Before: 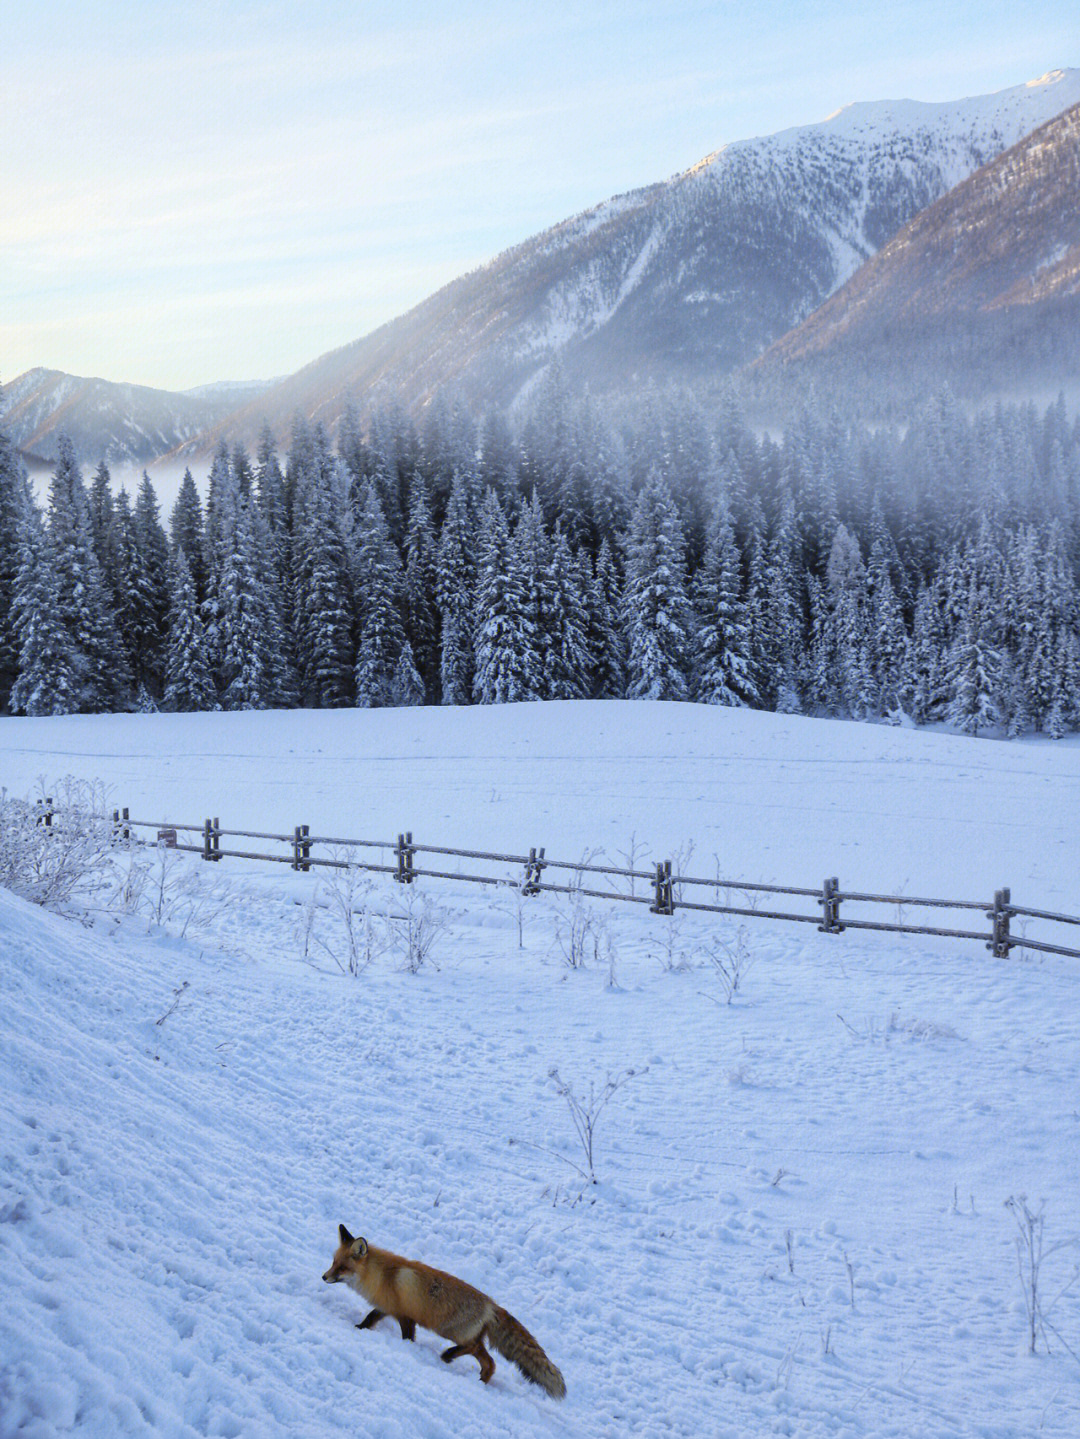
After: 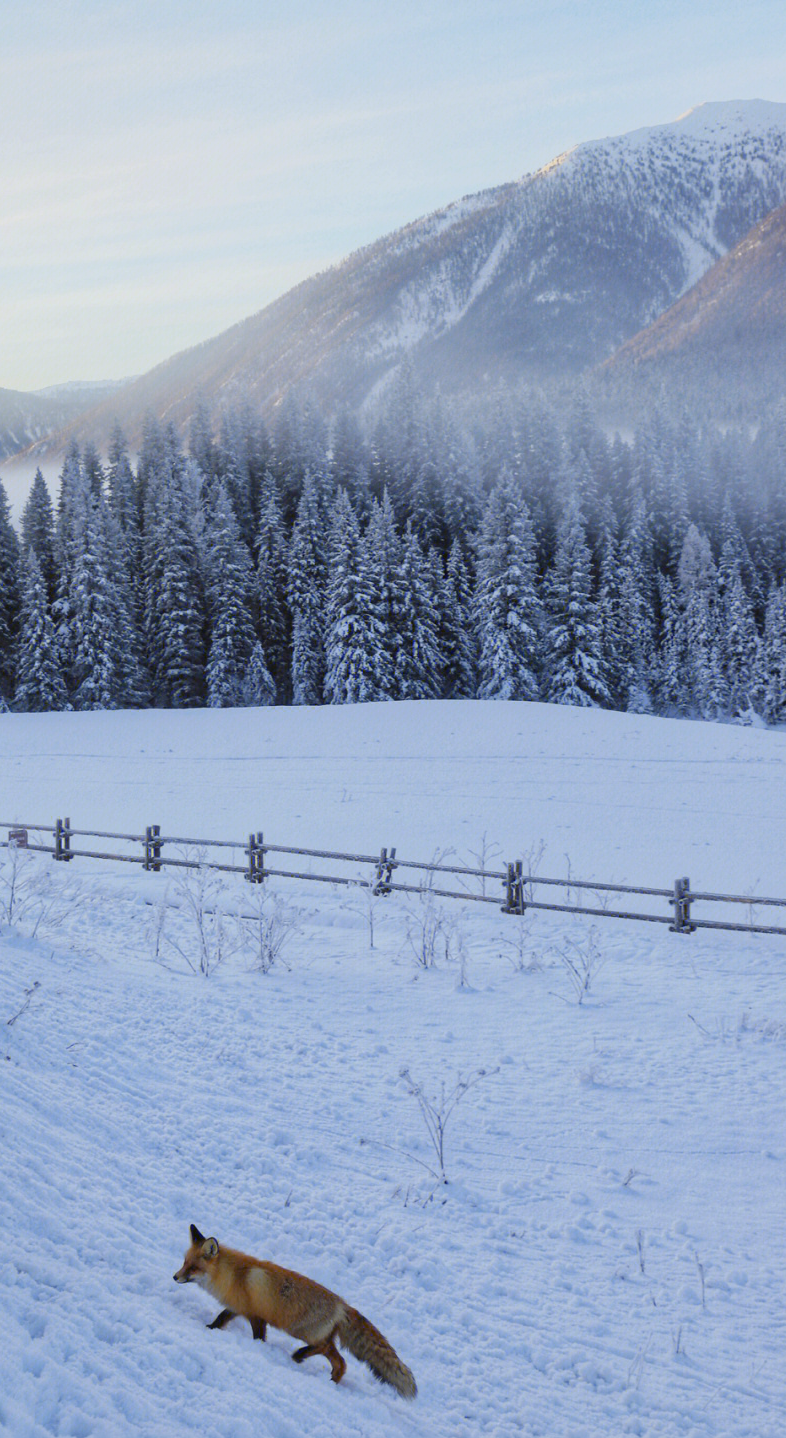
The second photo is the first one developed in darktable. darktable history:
color balance rgb: shadows fall-off 101.546%, perceptual saturation grading › global saturation 0.752%, perceptual saturation grading › highlights -19.972%, perceptual saturation grading › shadows 19.323%, perceptual brilliance grading › global brilliance 2.336%, perceptual brilliance grading › highlights -3.929%, mask middle-gray fulcrum 23.229%, contrast -10.545%
crop: left 13.887%, right 13.302%
